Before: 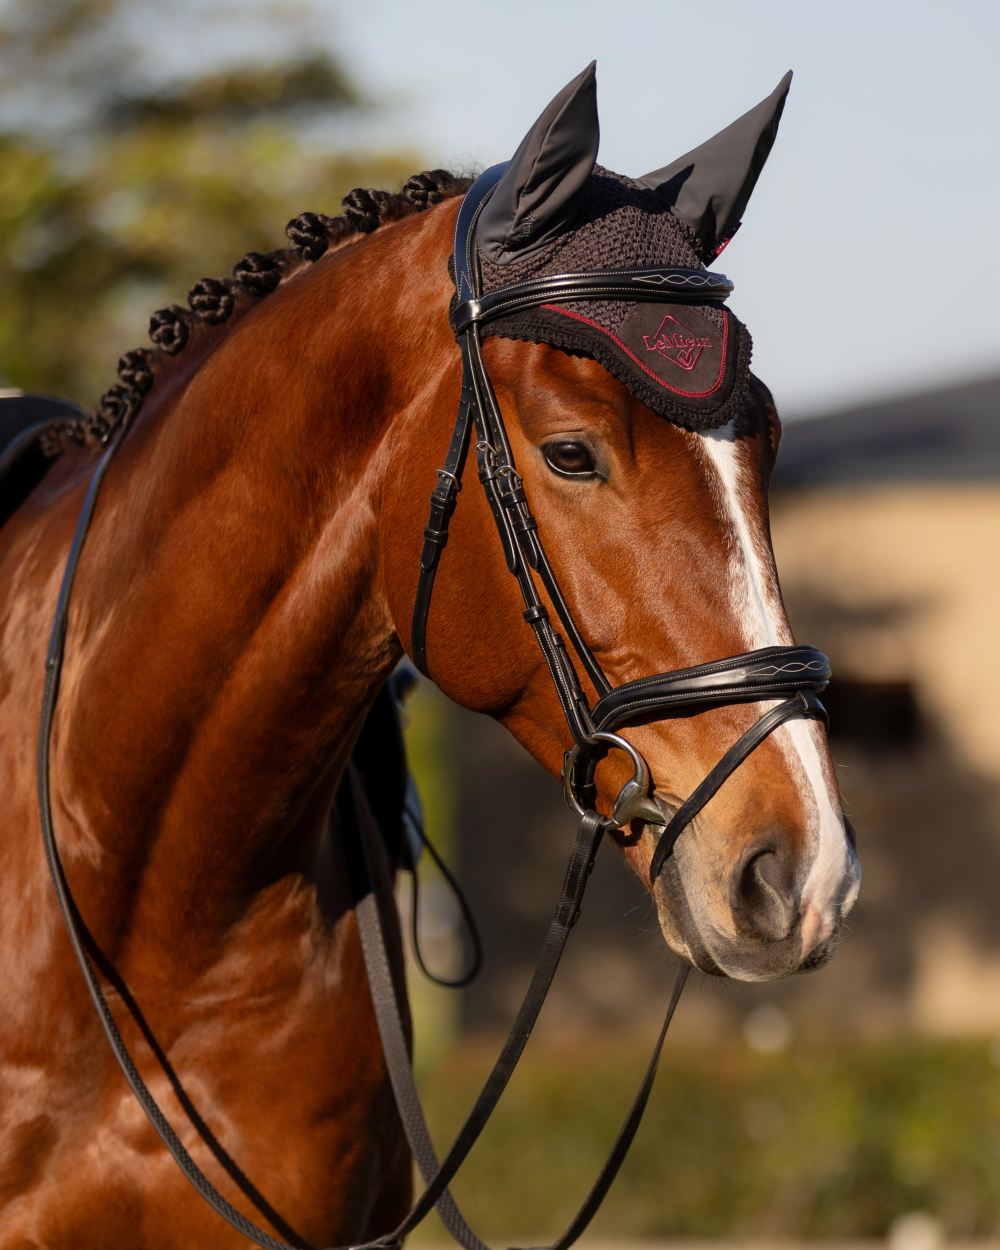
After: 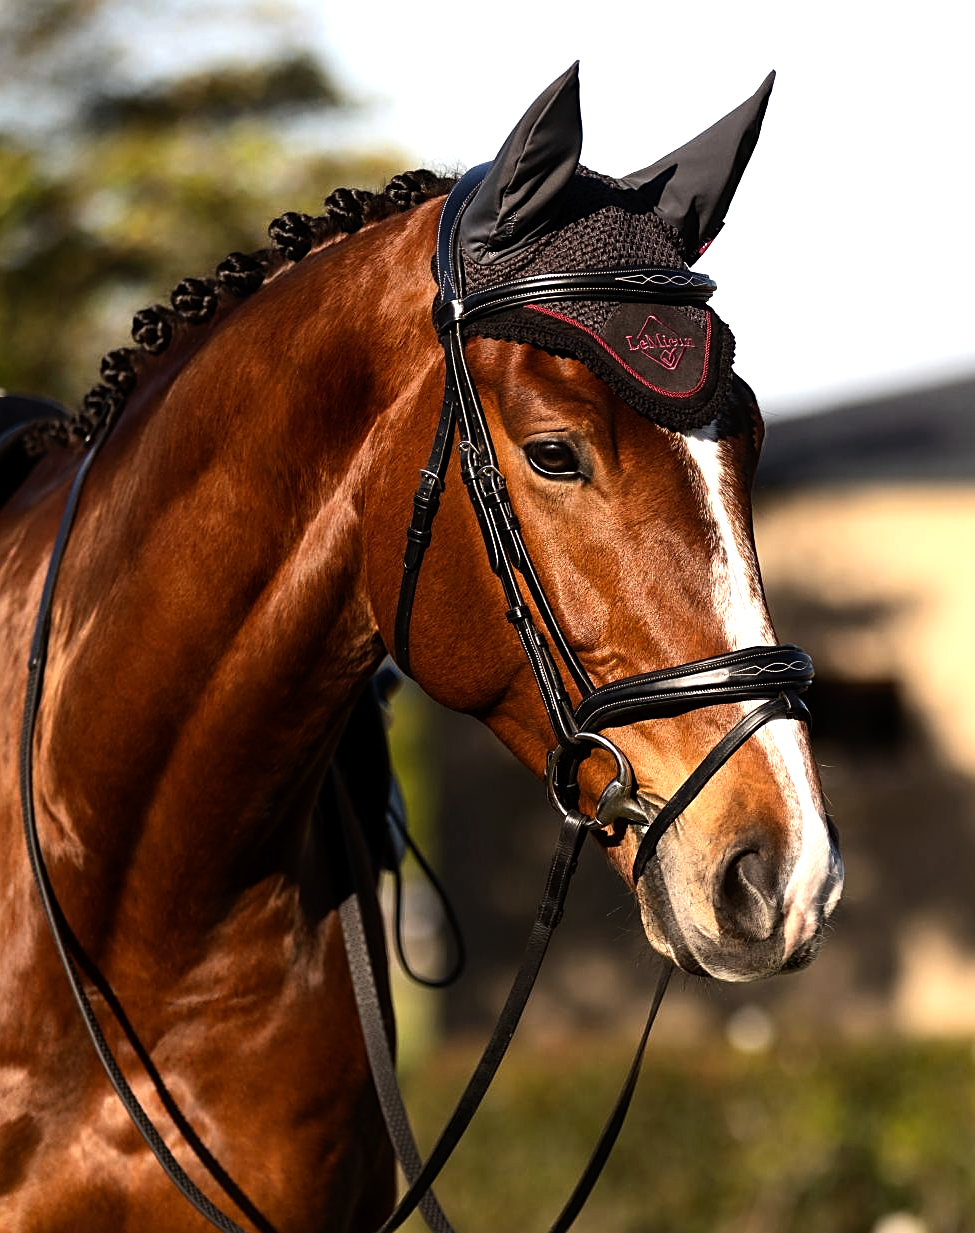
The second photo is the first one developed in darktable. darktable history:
sharpen: on, module defaults
crop and rotate: left 1.774%, right 0.633%, bottom 1.28%
tone equalizer: -8 EV -1.08 EV, -7 EV -1.01 EV, -6 EV -0.867 EV, -5 EV -0.578 EV, -3 EV 0.578 EV, -2 EV 0.867 EV, -1 EV 1.01 EV, +0 EV 1.08 EV, edges refinement/feathering 500, mask exposure compensation -1.57 EV, preserve details no
